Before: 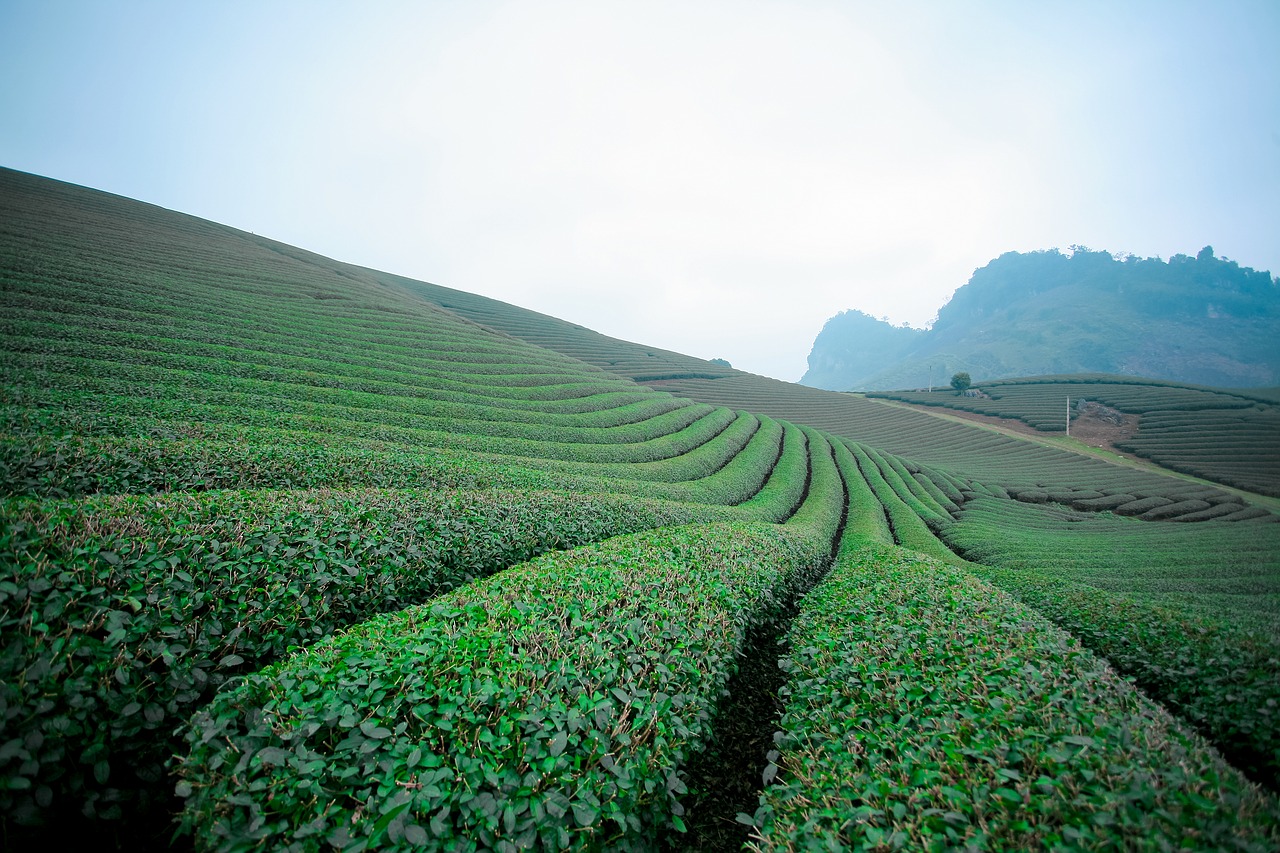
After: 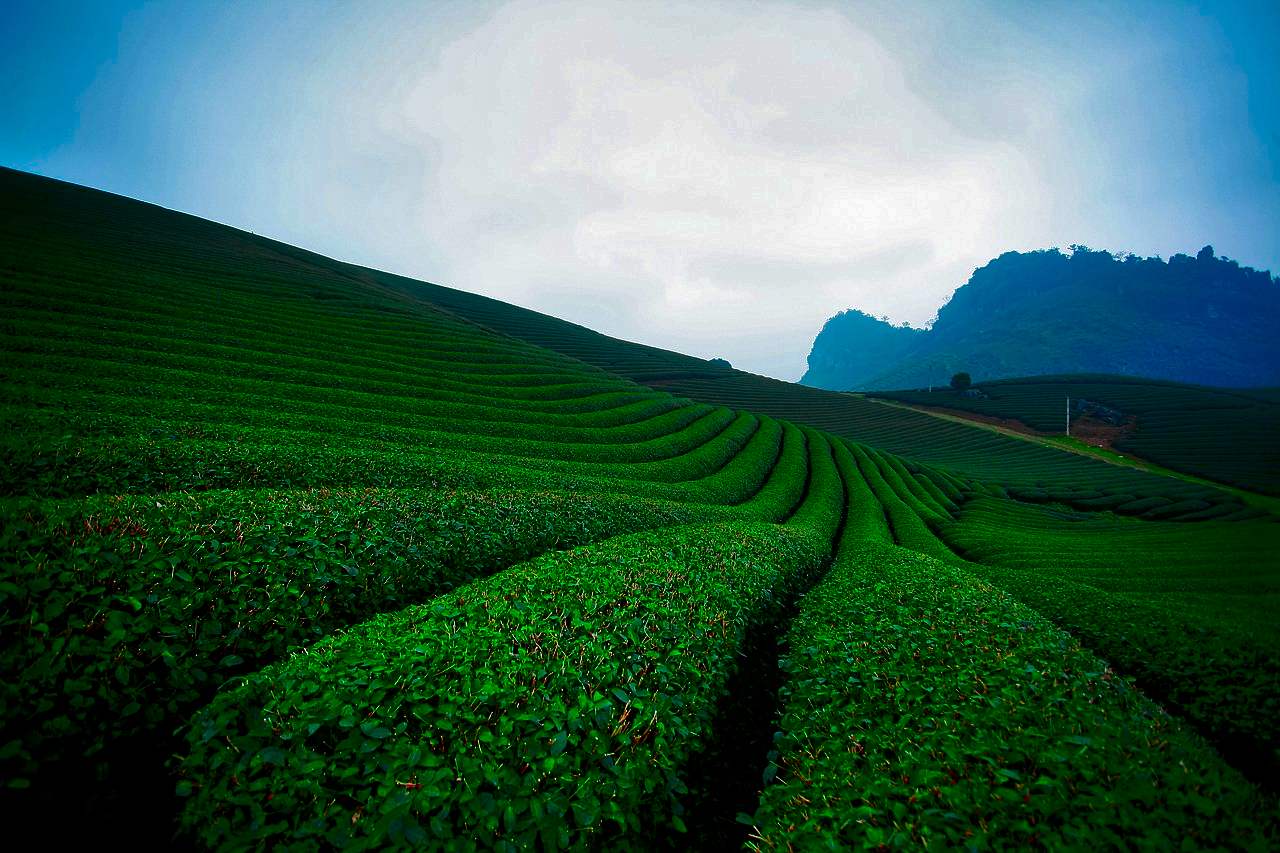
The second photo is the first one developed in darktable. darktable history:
exposure: compensate highlight preservation false
contrast brightness saturation: brightness -0.99, saturation 0.98
local contrast: mode bilateral grid, contrast 20, coarseness 49, detail 121%, midtone range 0.2
shadows and highlights: low approximation 0.01, soften with gaussian
